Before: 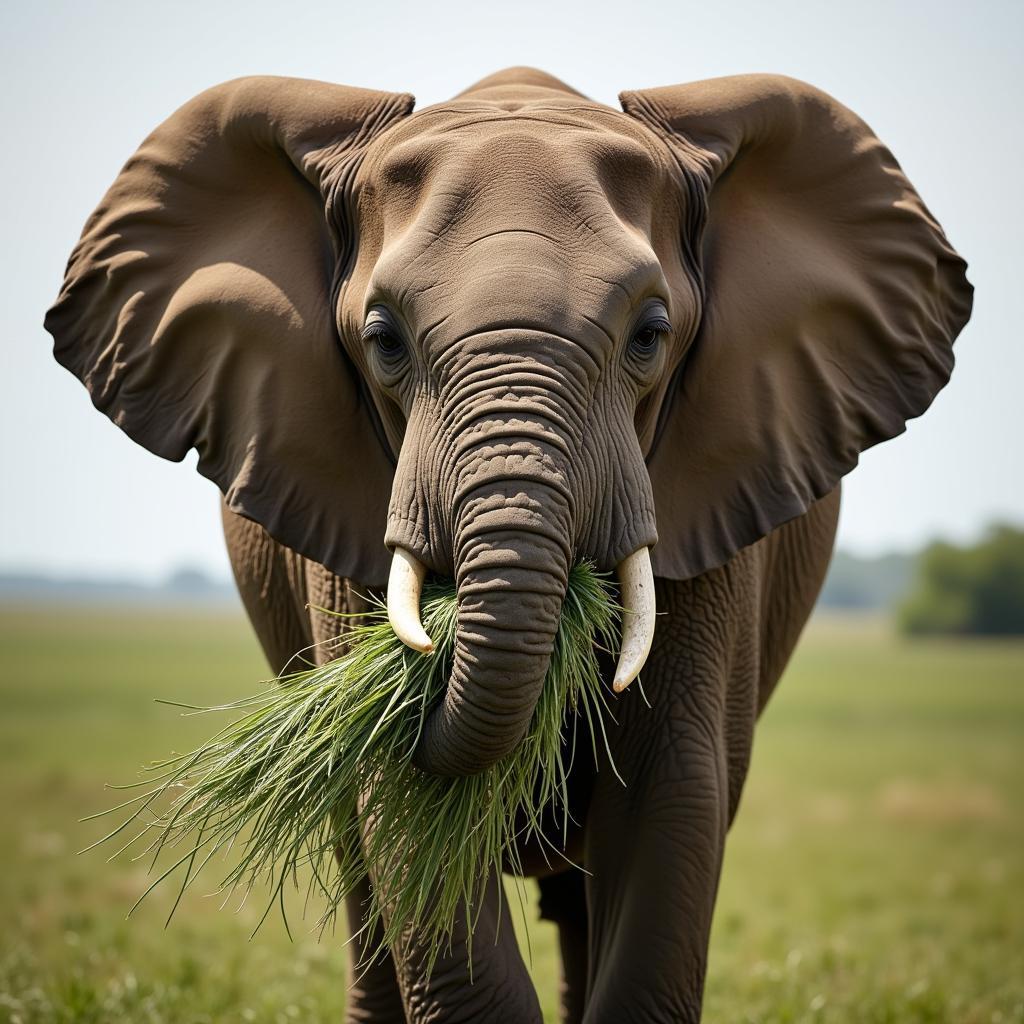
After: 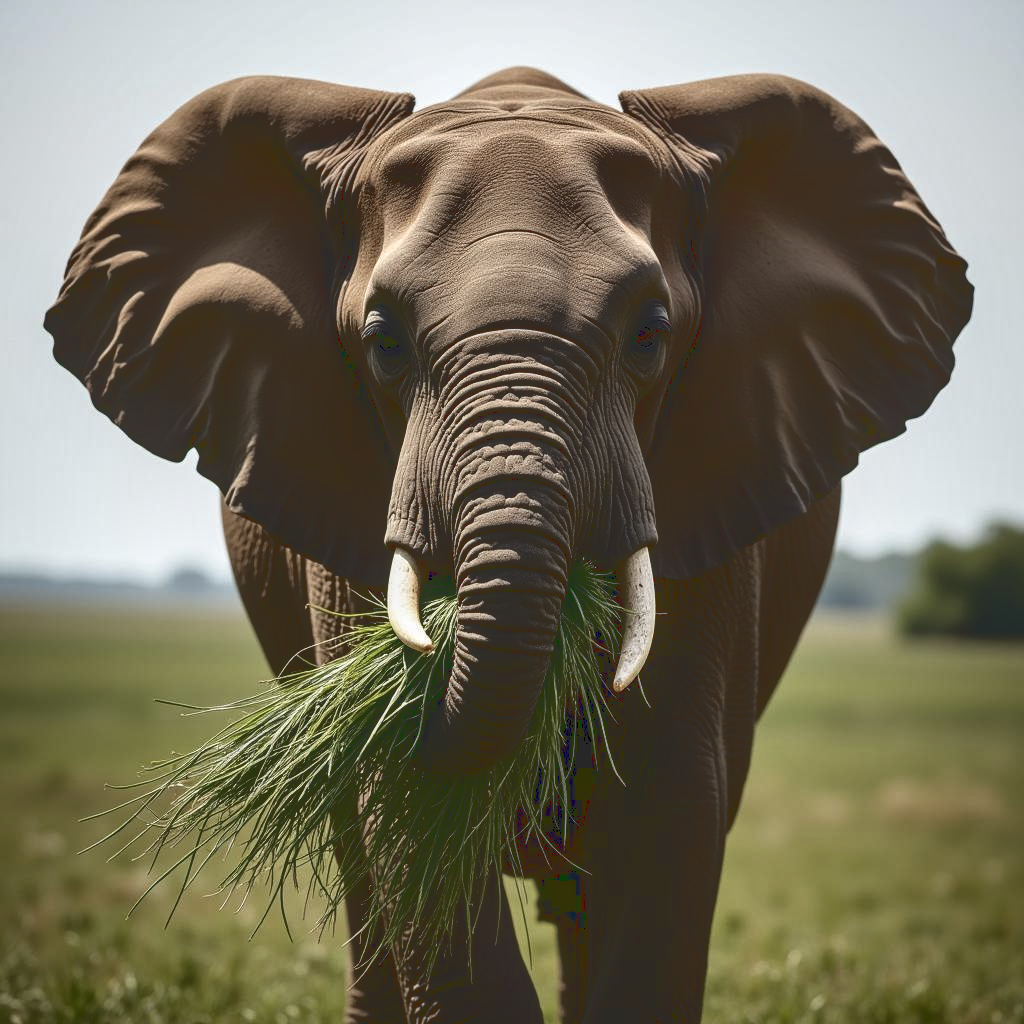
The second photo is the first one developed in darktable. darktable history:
contrast brightness saturation: saturation -0.062
shadows and highlights: shadows 62.51, white point adjustment 0.548, highlights -34.65, compress 83.62%
base curve: curves: ch0 [(0, 0.02) (0.083, 0.036) (1, 1)], preserve colors average RGB
local contrast: on, module defaults
